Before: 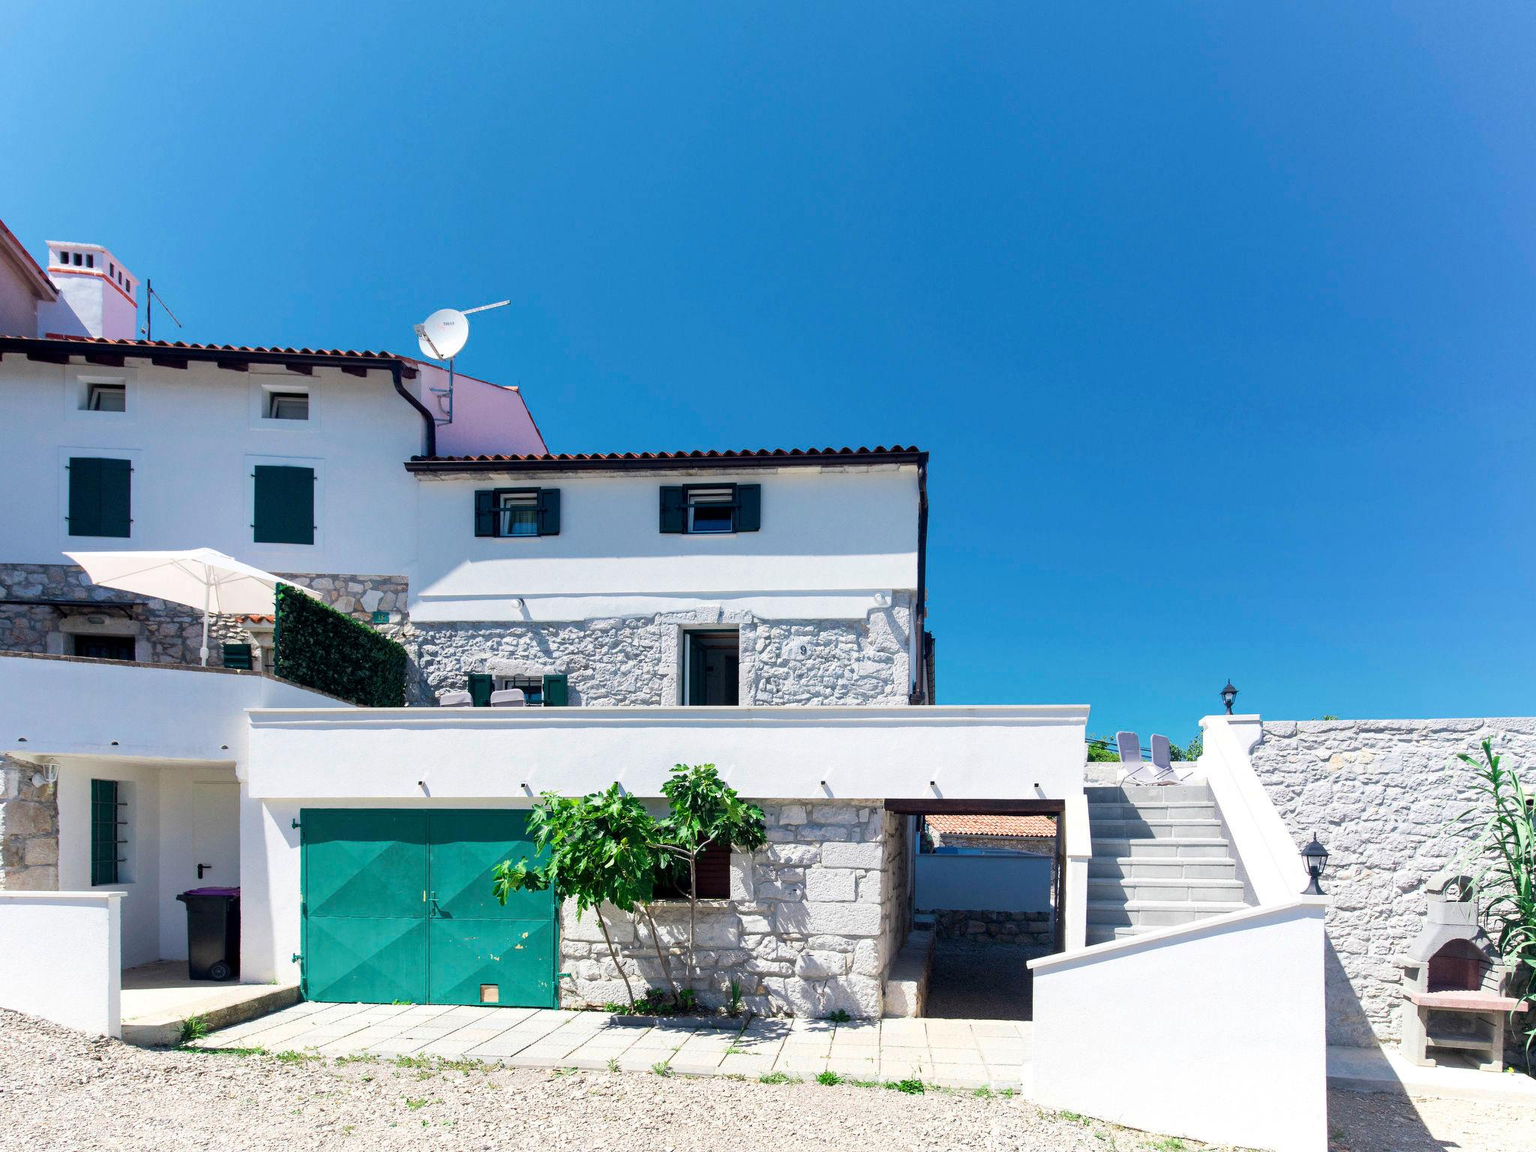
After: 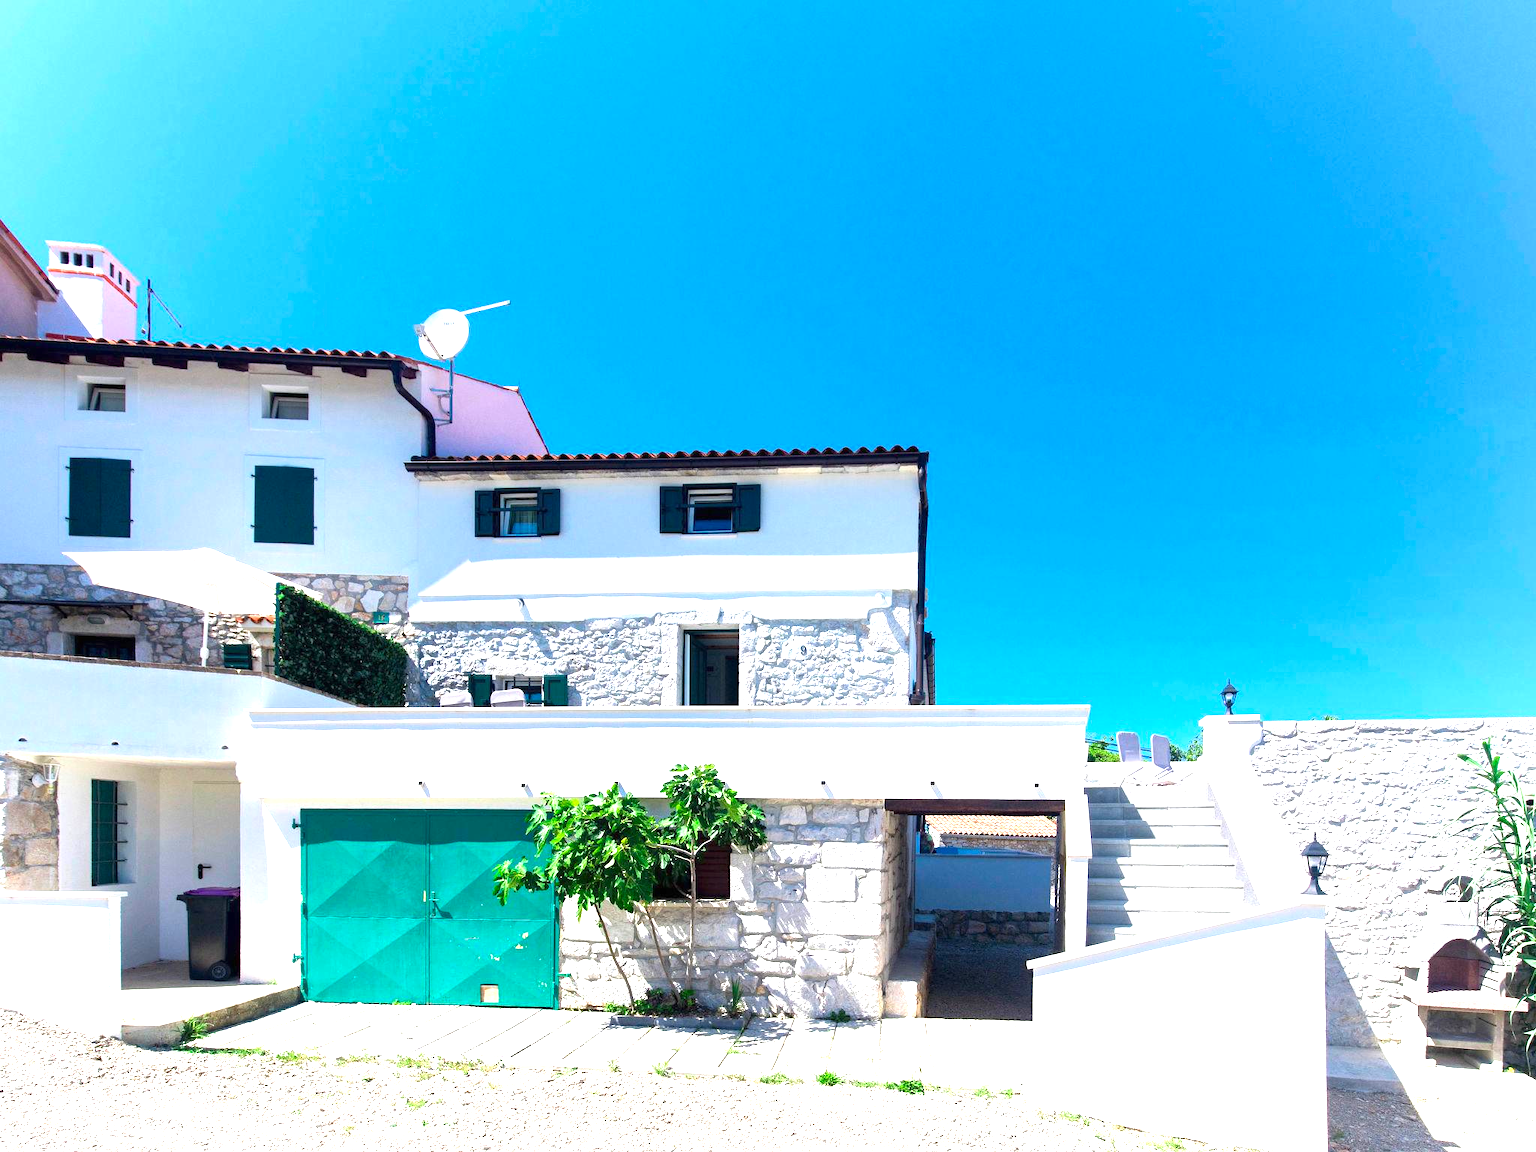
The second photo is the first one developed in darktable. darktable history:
contrast brightness saturation: saturation 0.13
exposure: black level correction 0, exposure 1 EV, compensate exposure bias true, compensate highlight preservation false
